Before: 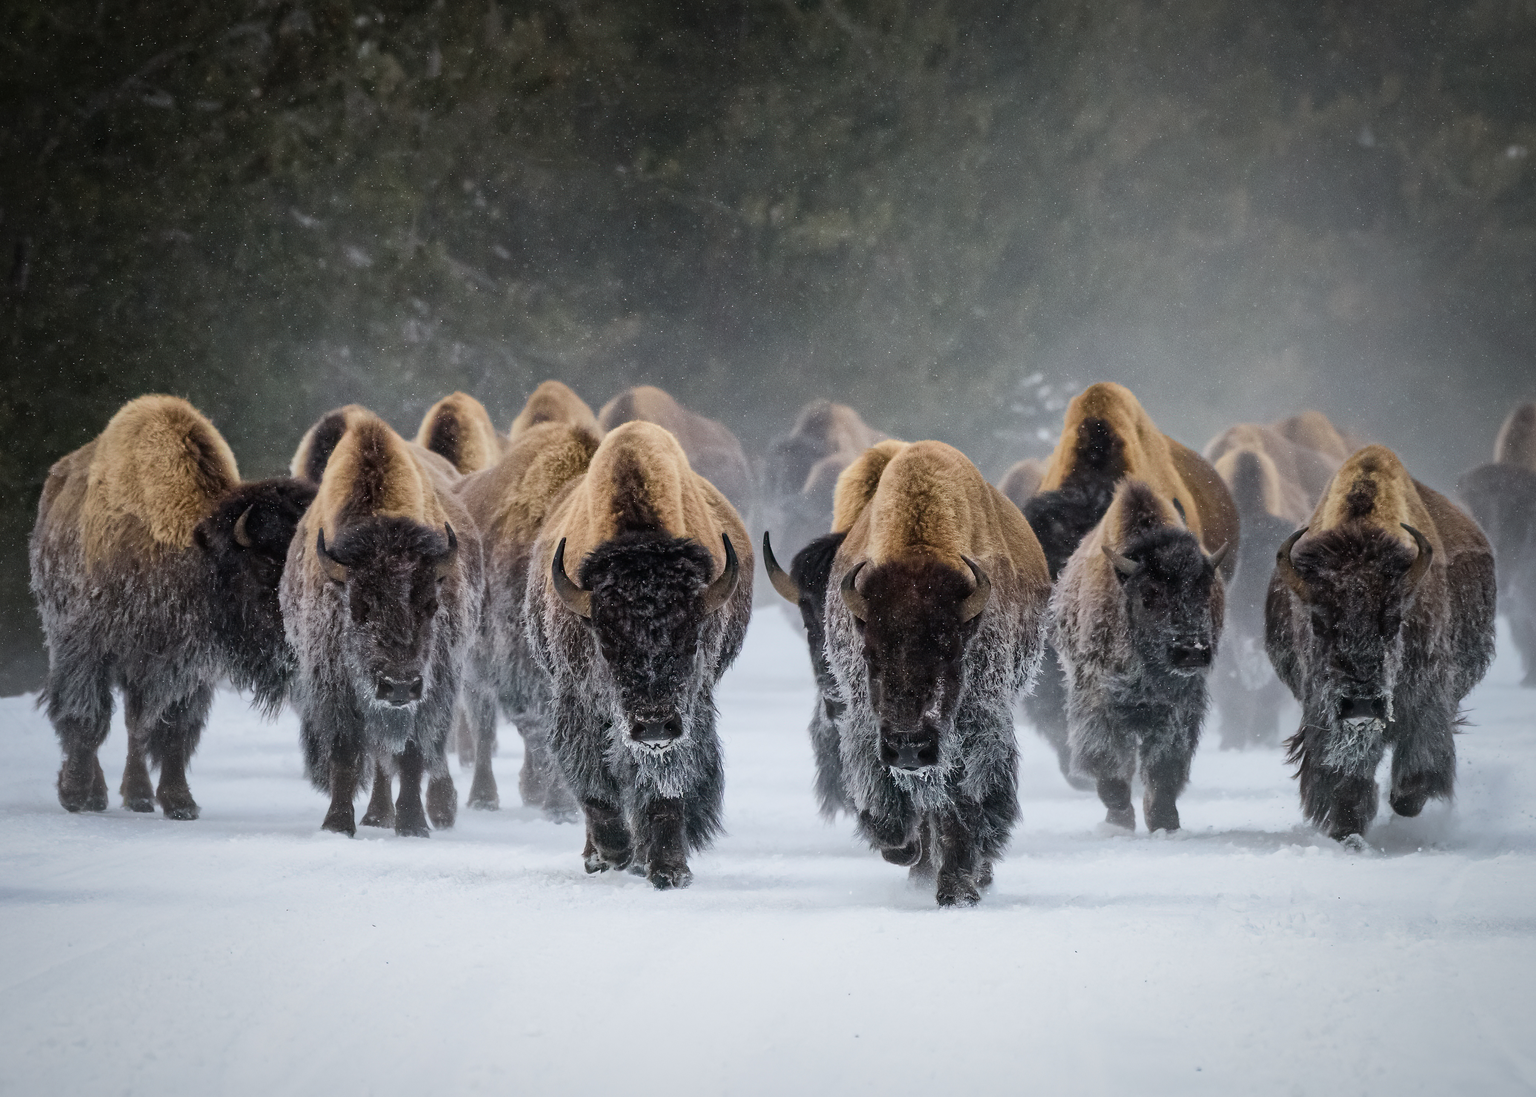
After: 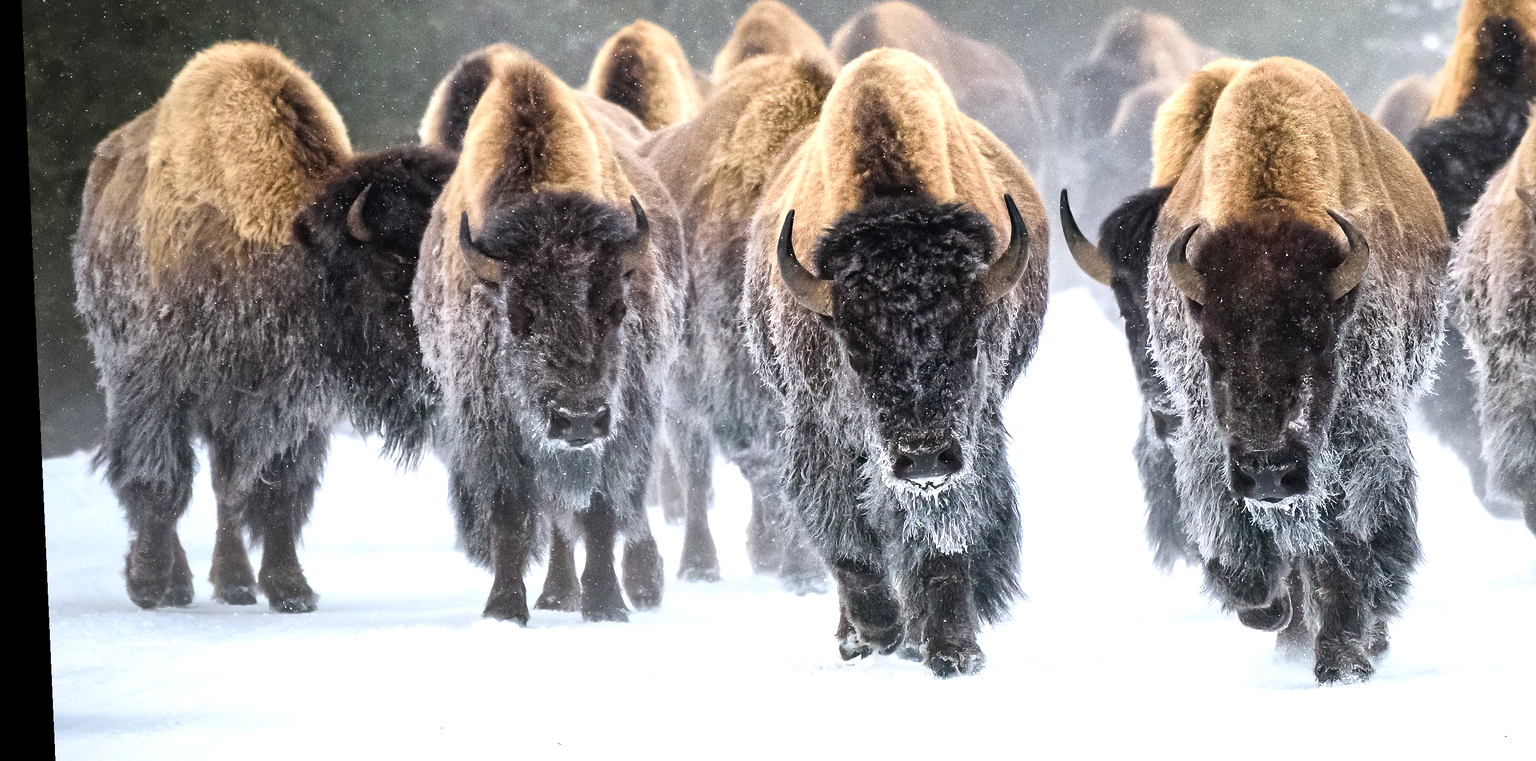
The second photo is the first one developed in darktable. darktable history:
rotate and perspective: rotation -2.56°, automatic cropping off
crop: top 36.498%, right 27.964%, bottom 14.995%
exposure: exposure 0.943 EV
